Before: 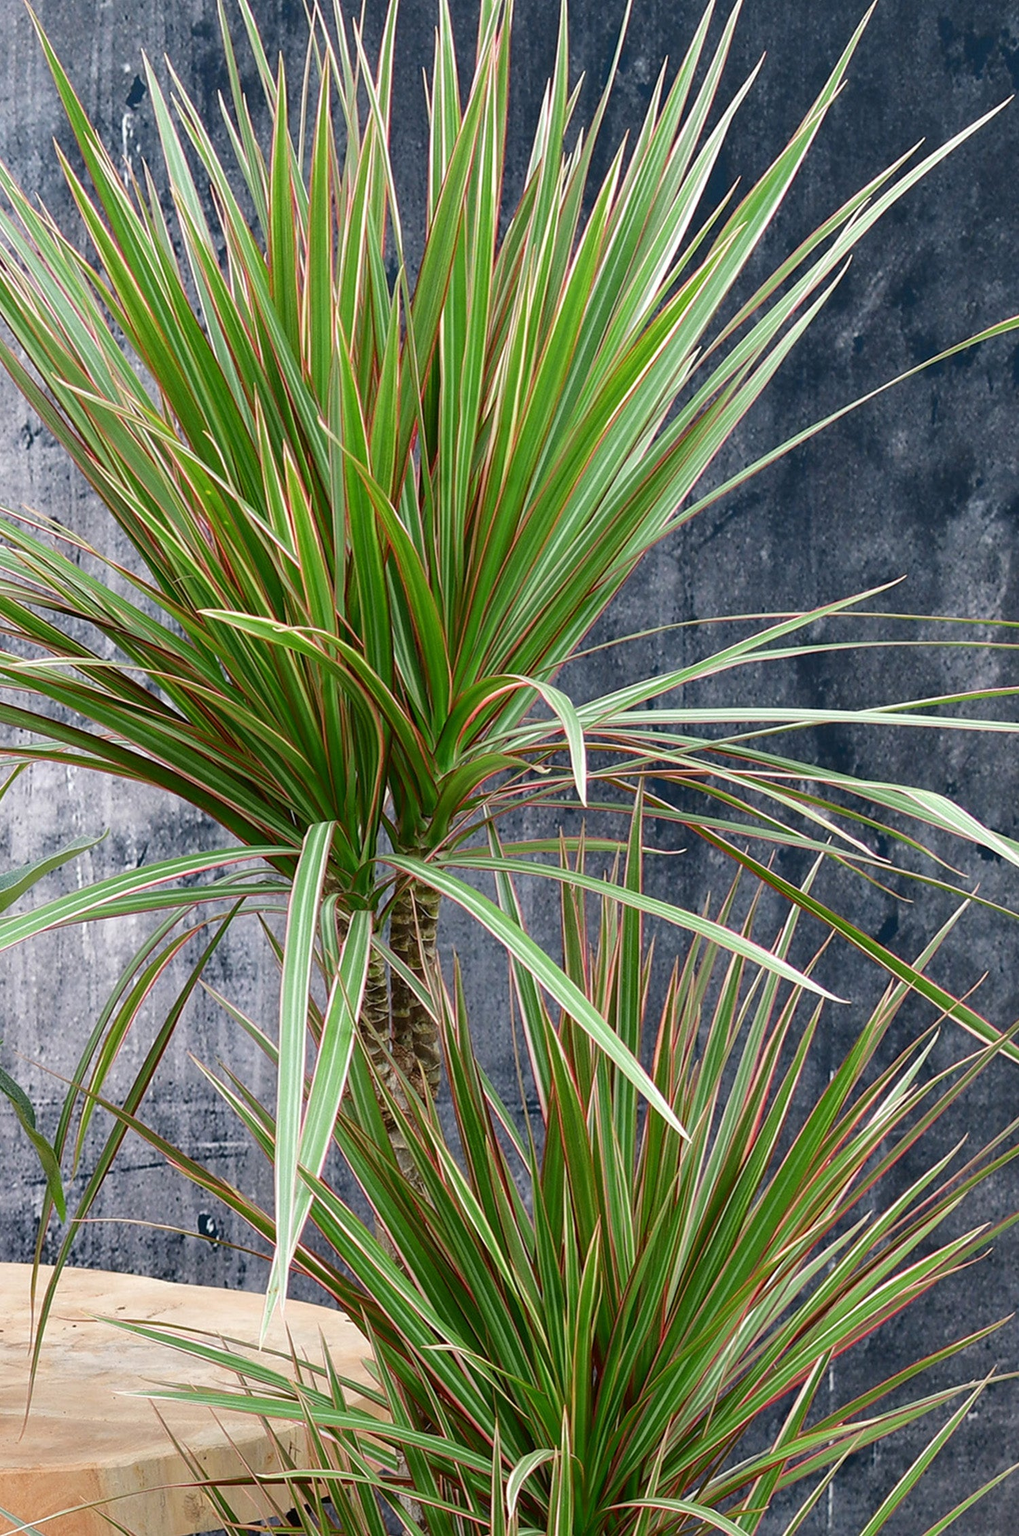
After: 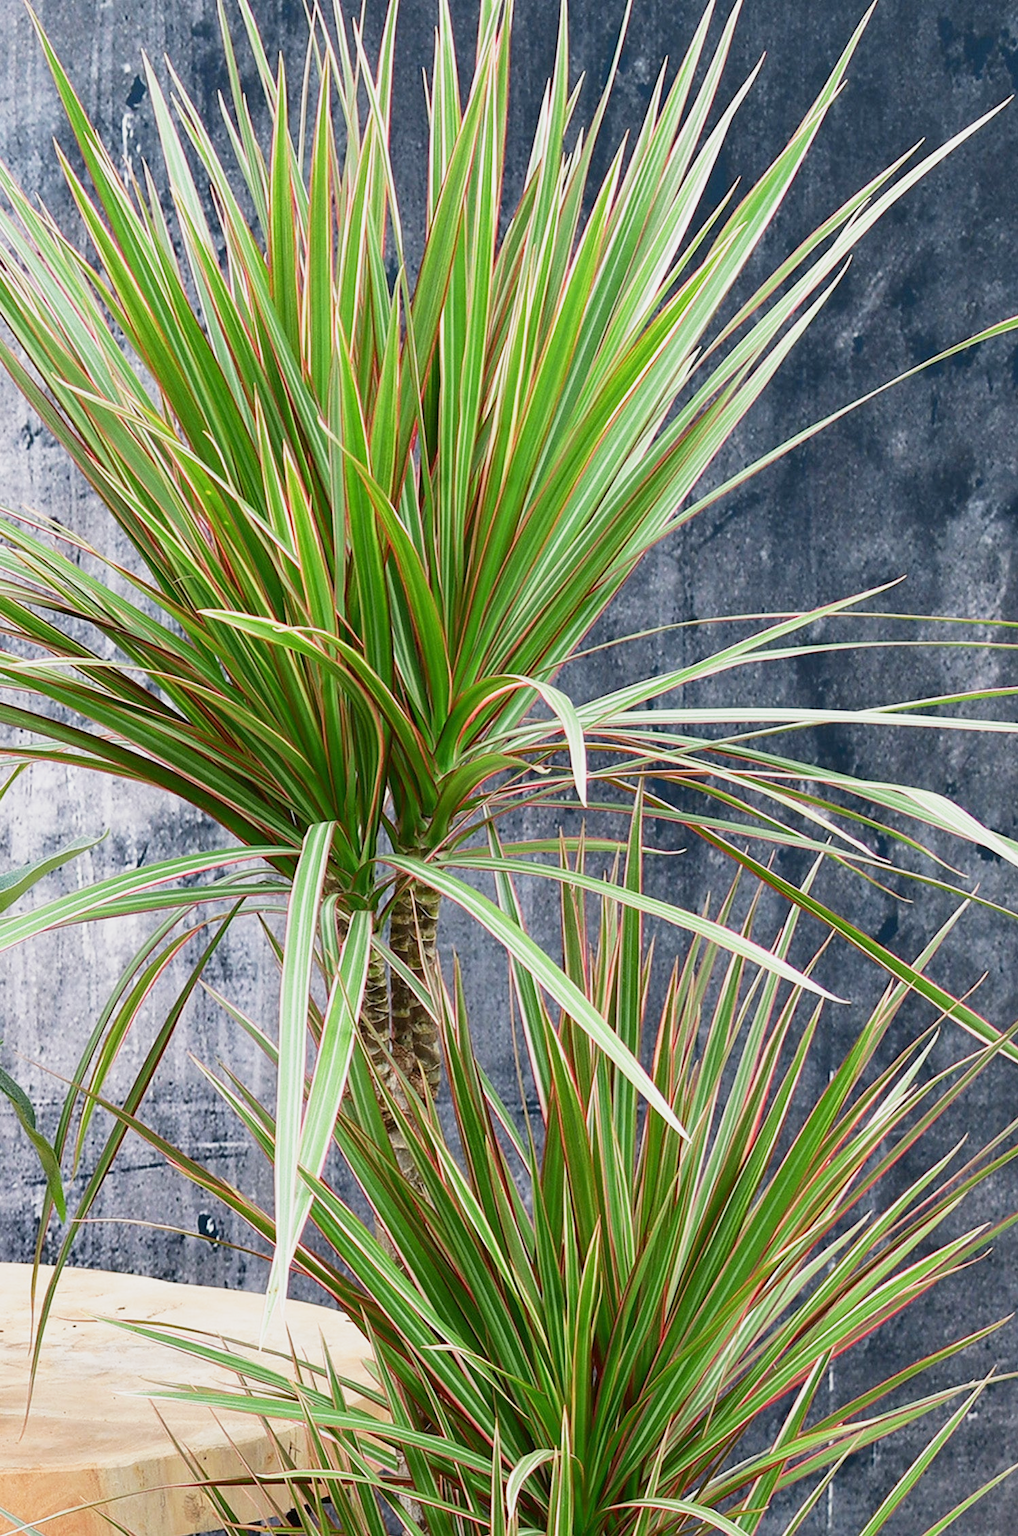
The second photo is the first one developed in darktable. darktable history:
color calibration: illuminant same as pipeline (D50), adaptation XYZ, x 0.347, y 0.358, temperature 5003.97 K
base curve: curves: ch0 [(0, 0) (0.088, 0.125) (0.176, 0.251) (0.354, 0.501) (0.613, 0.749) (1, 0.877)], preserve colors none
